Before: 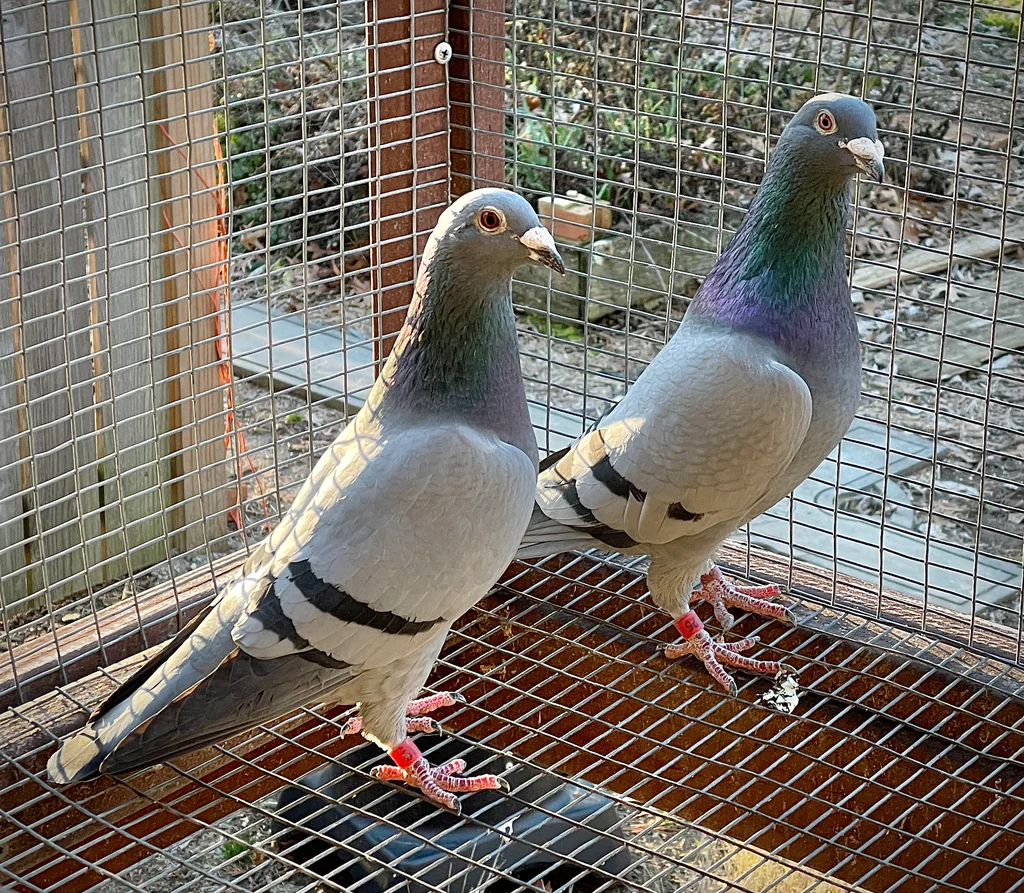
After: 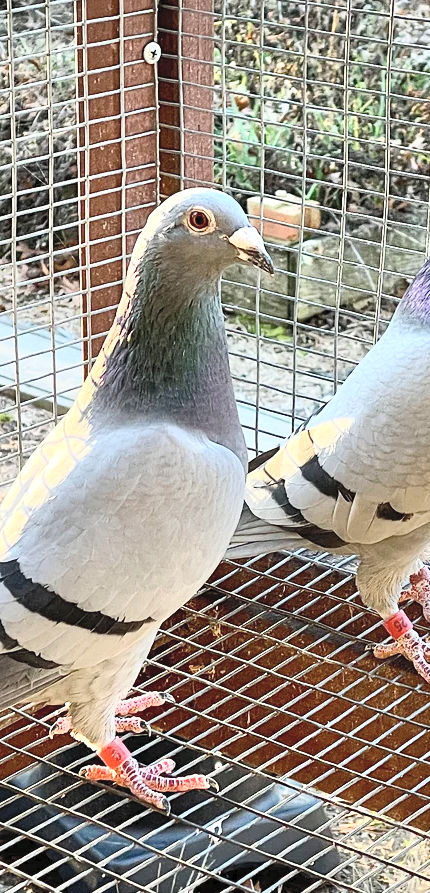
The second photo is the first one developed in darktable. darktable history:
crop: left 28.488%, right 29.476%
contrast brightness saturation: contrast 0.393, brightness 0.523
